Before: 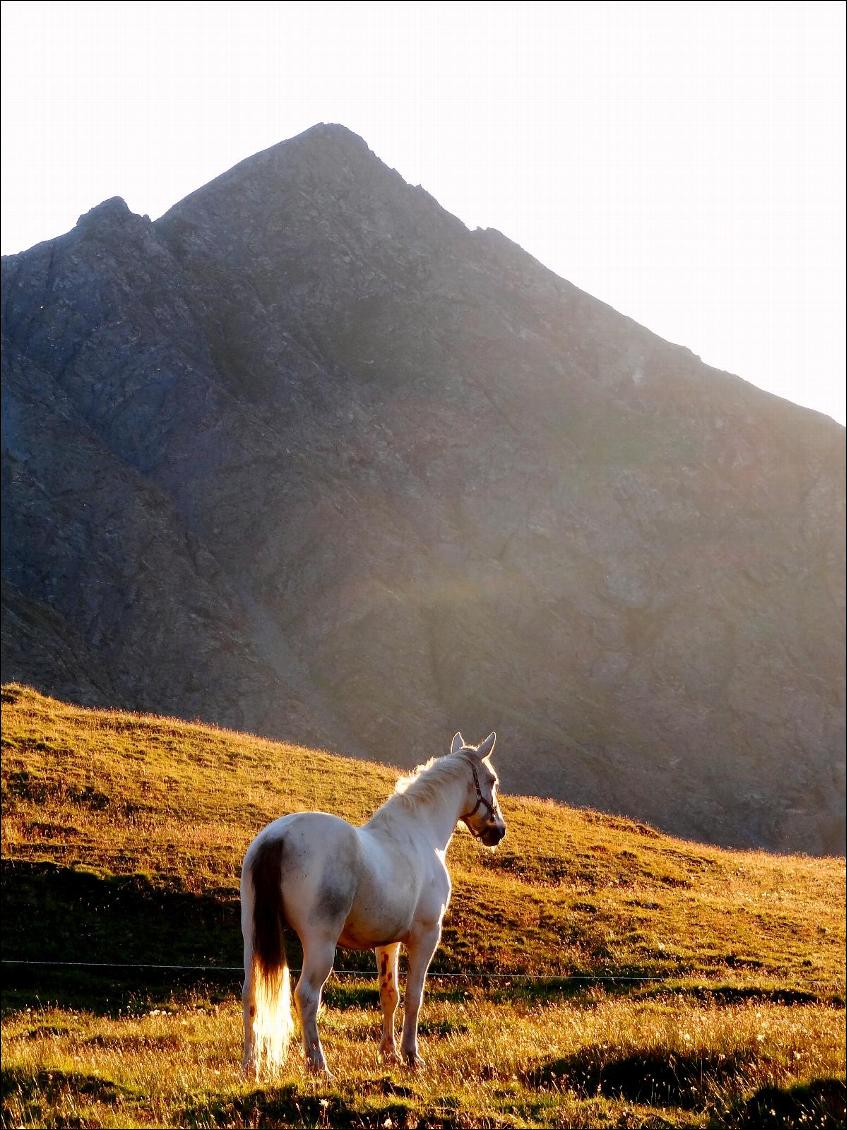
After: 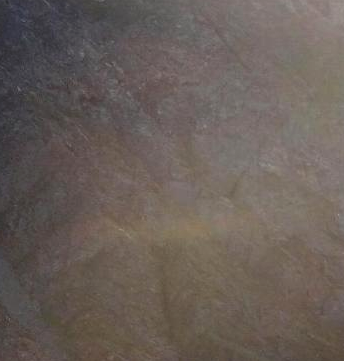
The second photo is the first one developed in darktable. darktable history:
exposure: exposure 0.203 EV, compensate highlight preservation false
crop: left 31.78%, top 32.07%, right 27.502%, bottom 35.899%
contrast brightness saturation: contrast 0.067, brightness -0.126, saturation 0.047
